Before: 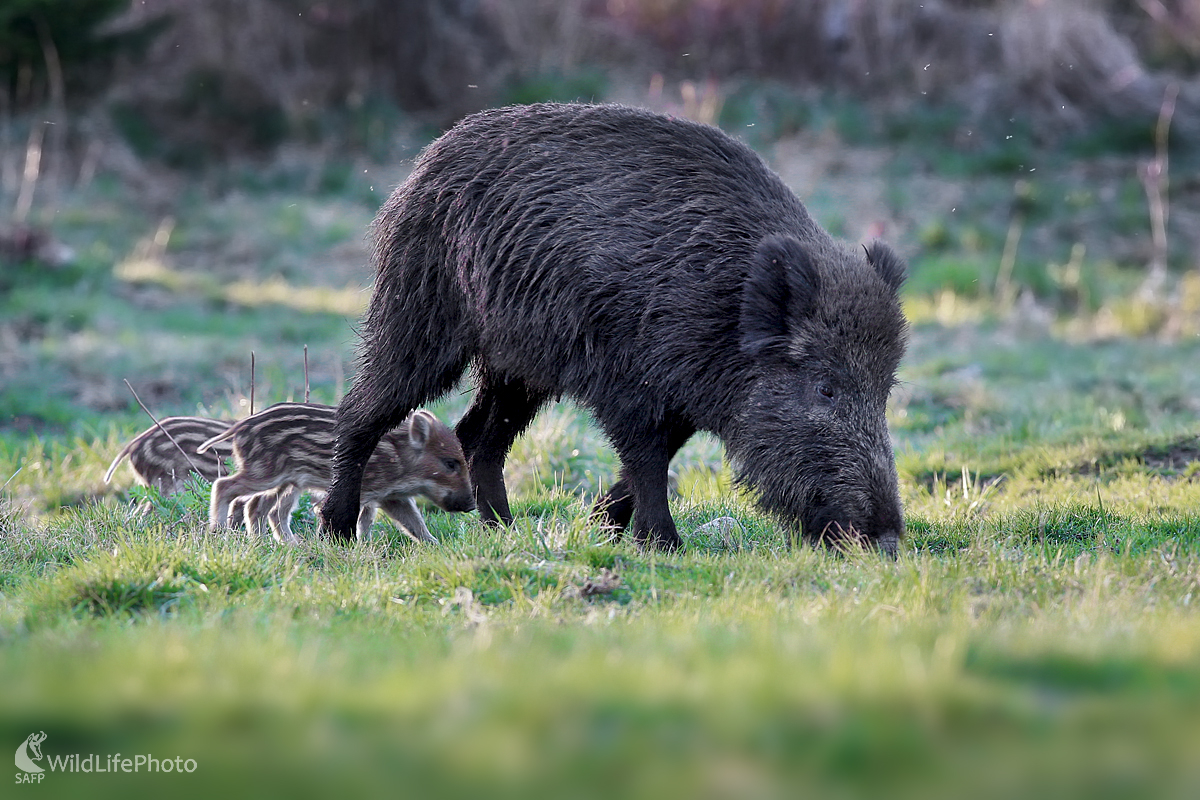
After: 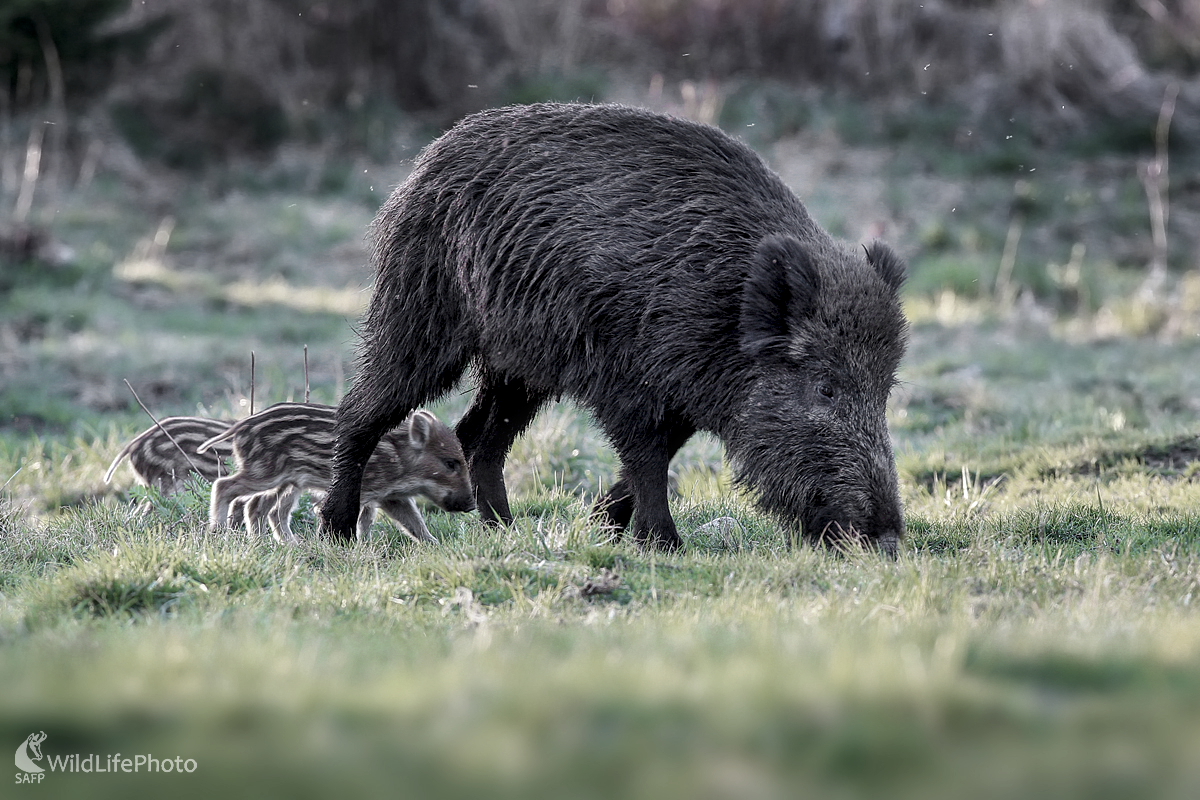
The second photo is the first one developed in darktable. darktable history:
color correction: highlights b* -0.025, saturation 0.511
local contrast: on, module defaults
